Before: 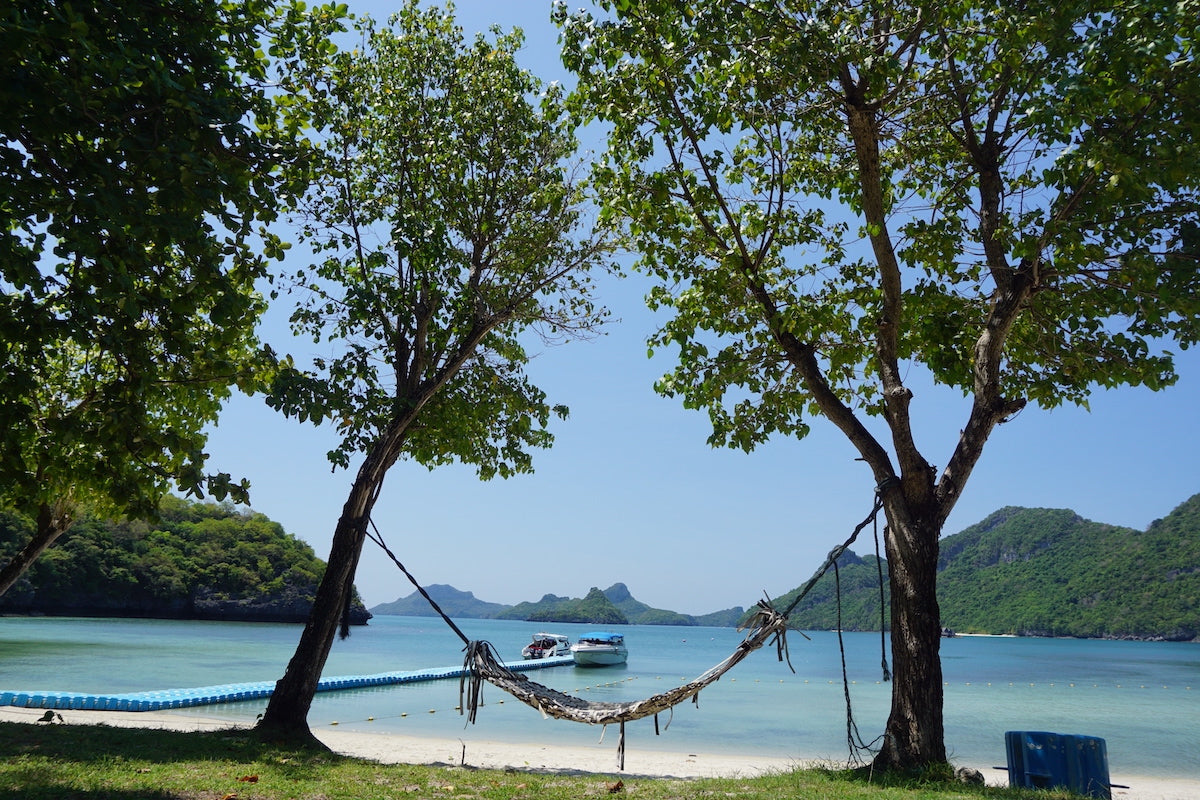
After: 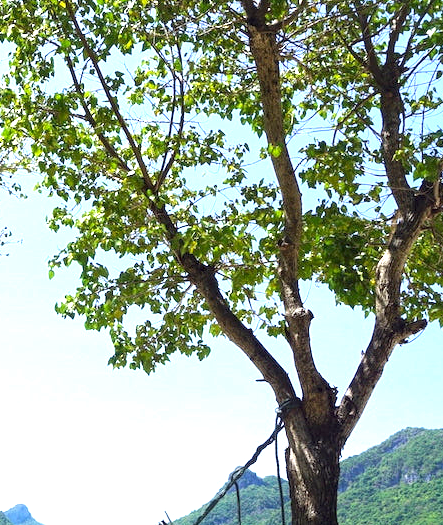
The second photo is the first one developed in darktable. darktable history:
crop and rotate: left 49.936%, top 10.094%, right 13.136%, bottom 24.256%
exposure: black level correction 0, exposure 1.625 EV, compensate exposure bias true, compensate highlight preservation false
color balance rgb: global vibrance 20%
local contrast: highlights 100%, shadows 100%, detail 120%, midtone range 0.2
